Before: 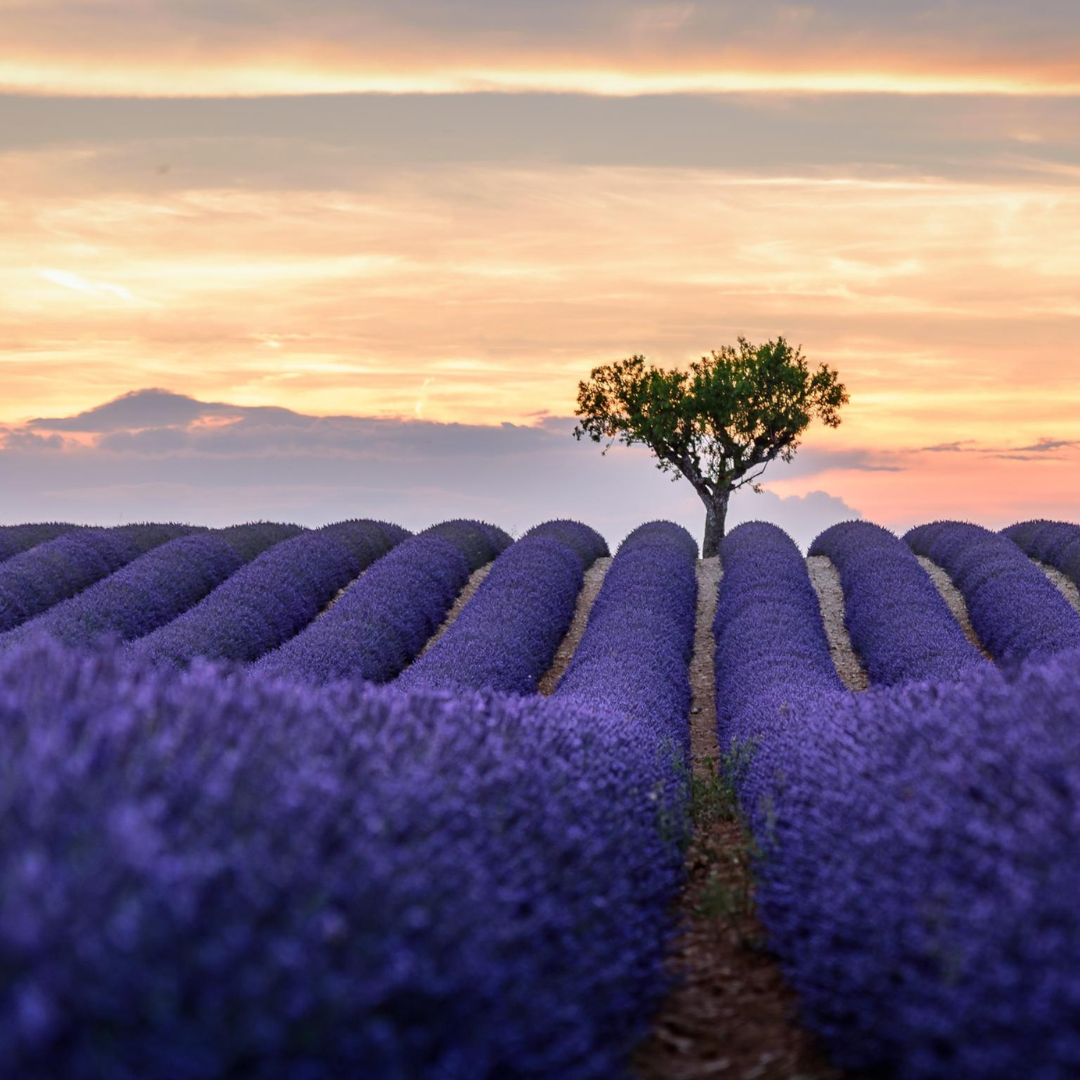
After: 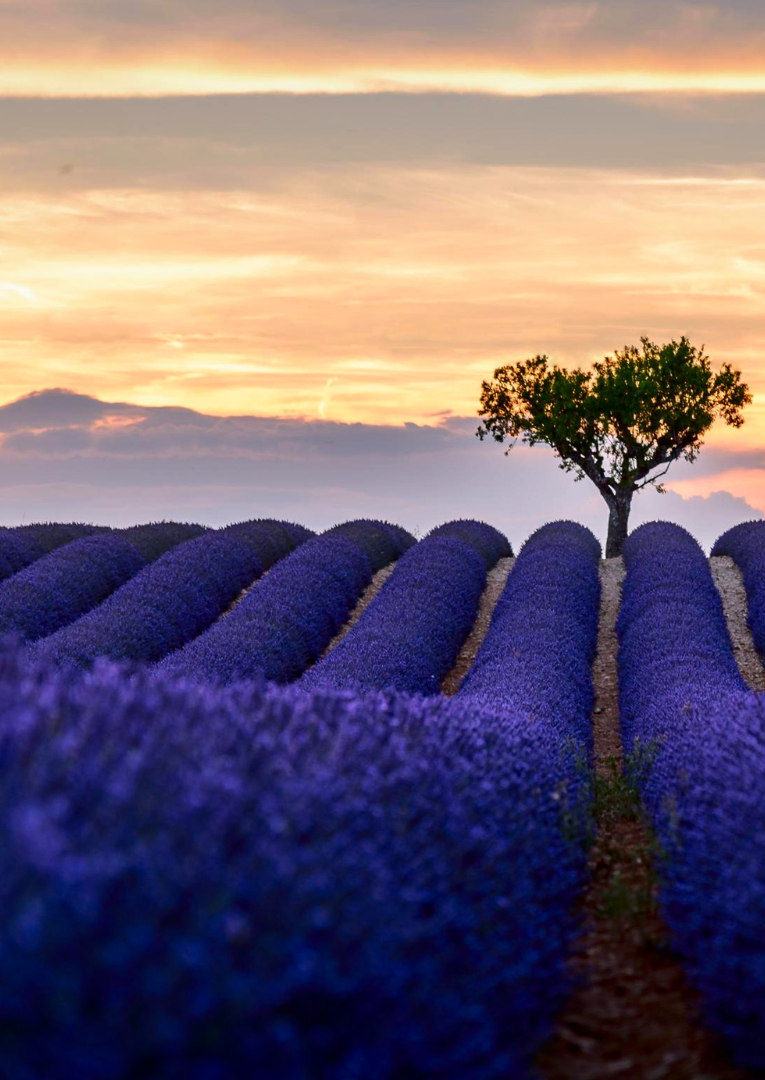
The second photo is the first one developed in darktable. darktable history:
contrast brightness saturation: contrast 0.115, brightness -0.119, saturation 0.203
crop and rotate: left 9.028%, right 20.09%
